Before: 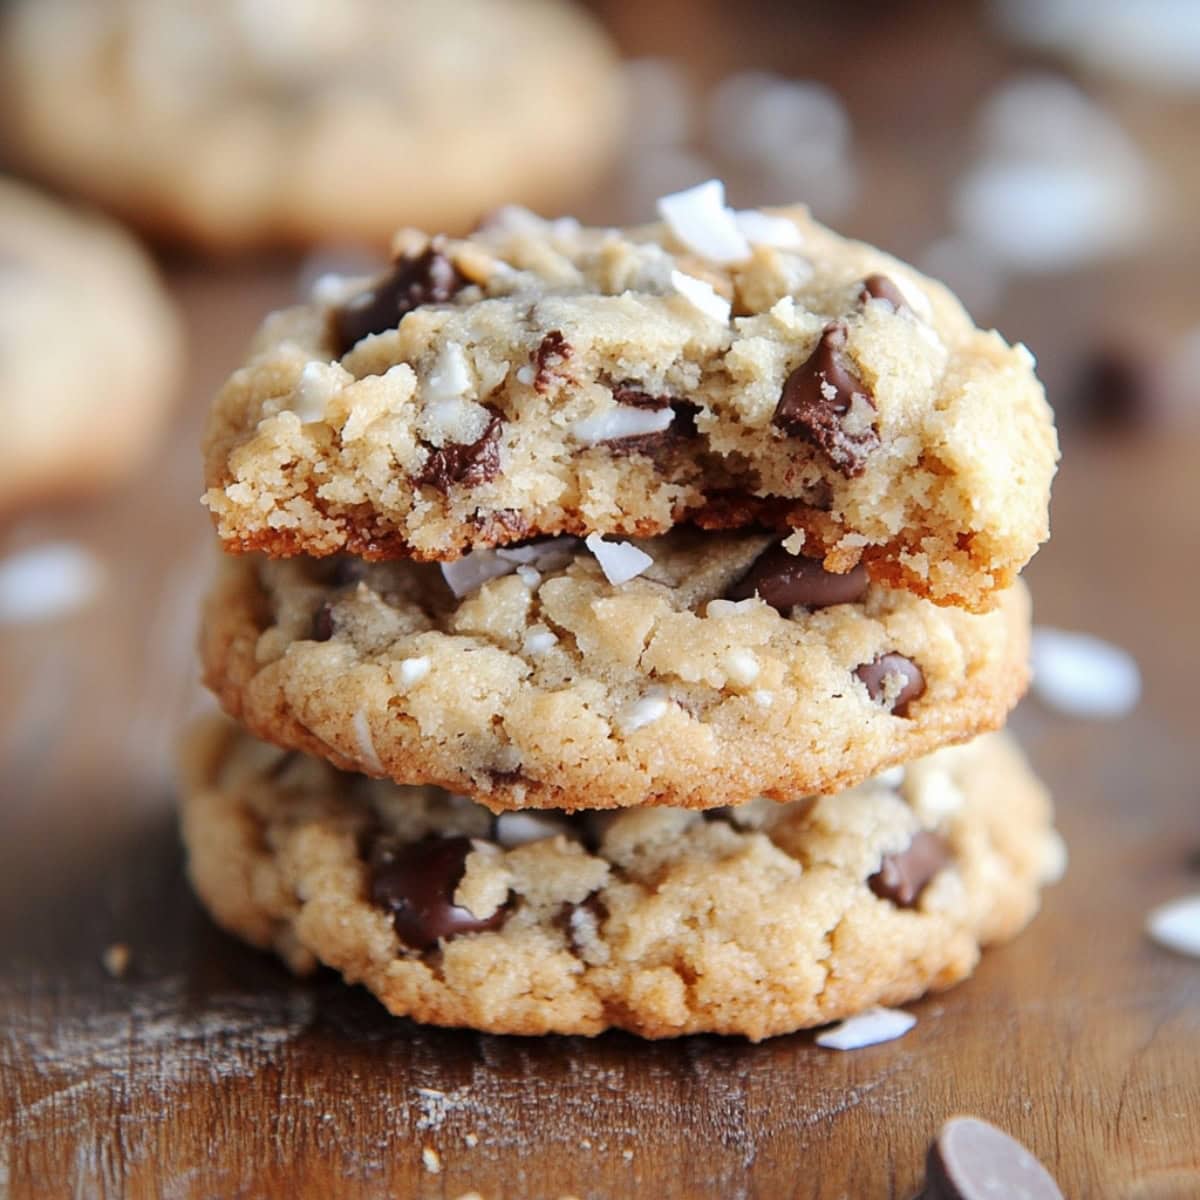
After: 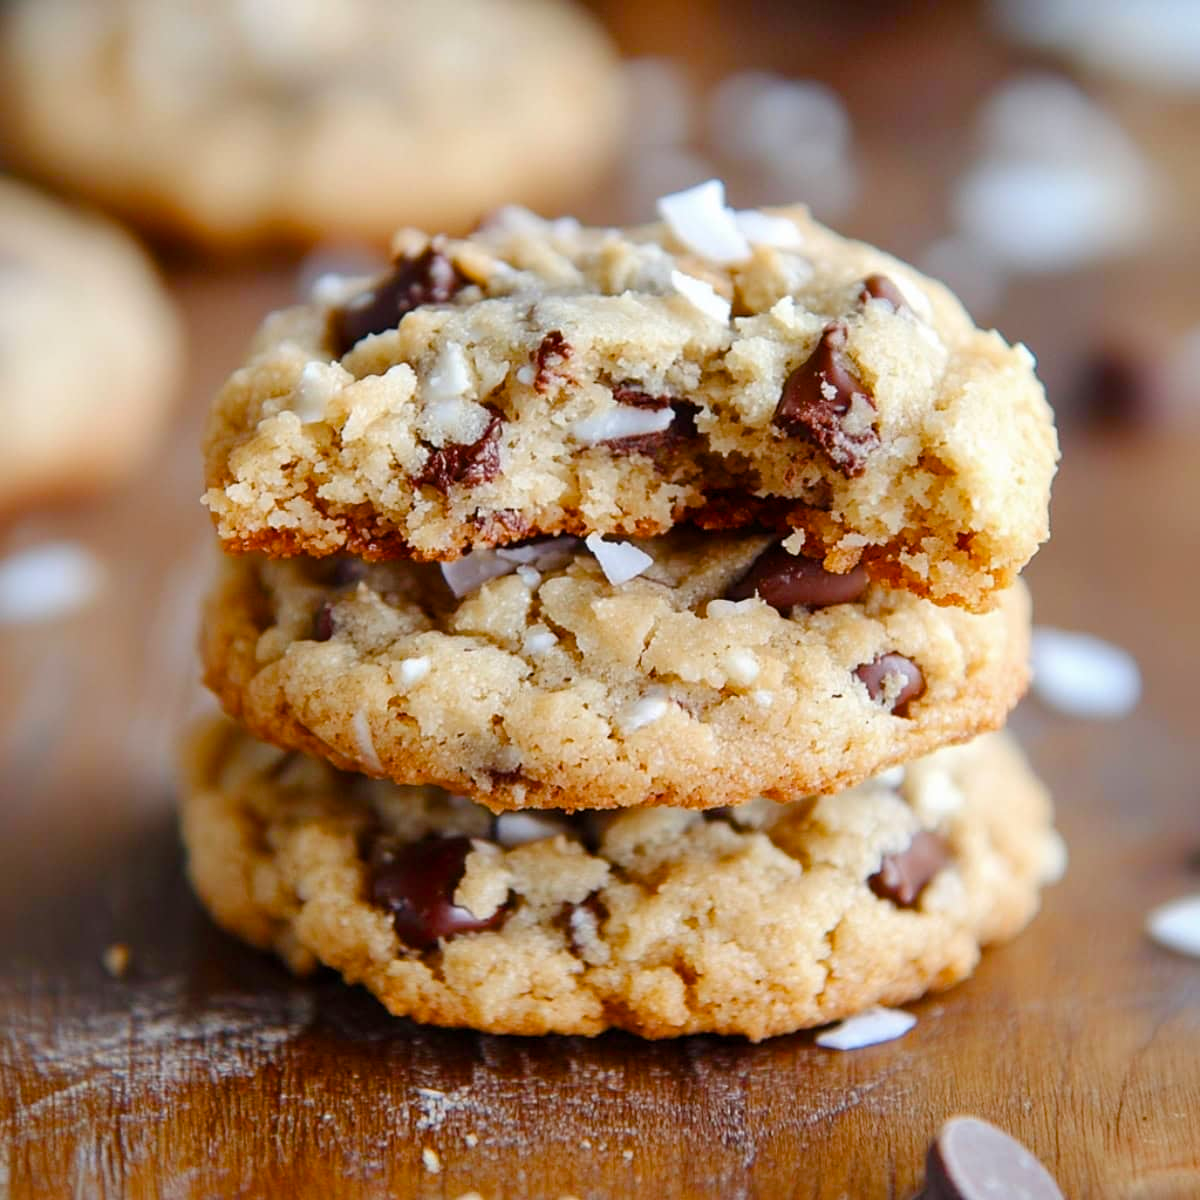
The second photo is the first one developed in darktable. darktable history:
color balance rgb: perceptual saturation grading › global saturation 20%, perceptual saturation grading › highlights -25.53%, perceptual saturation grading › shadows 50.323%, global vibrance 19.451%
